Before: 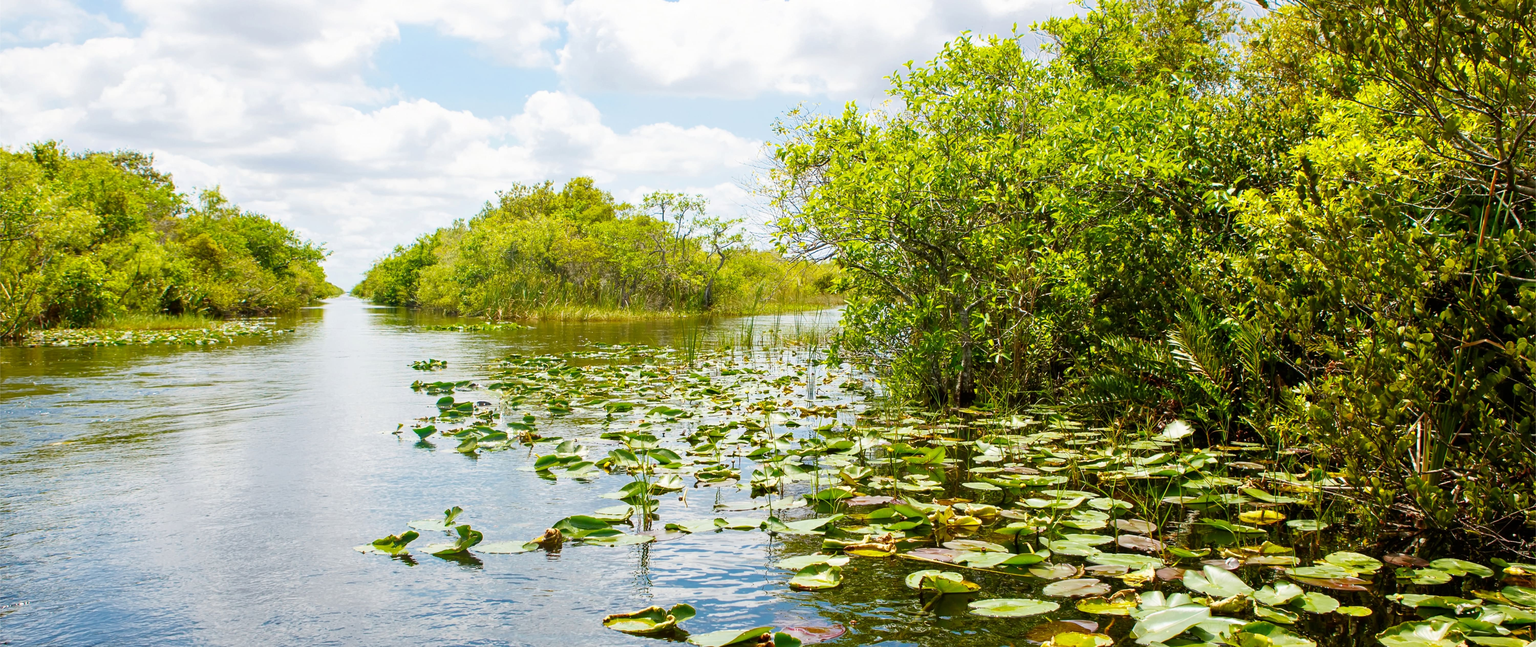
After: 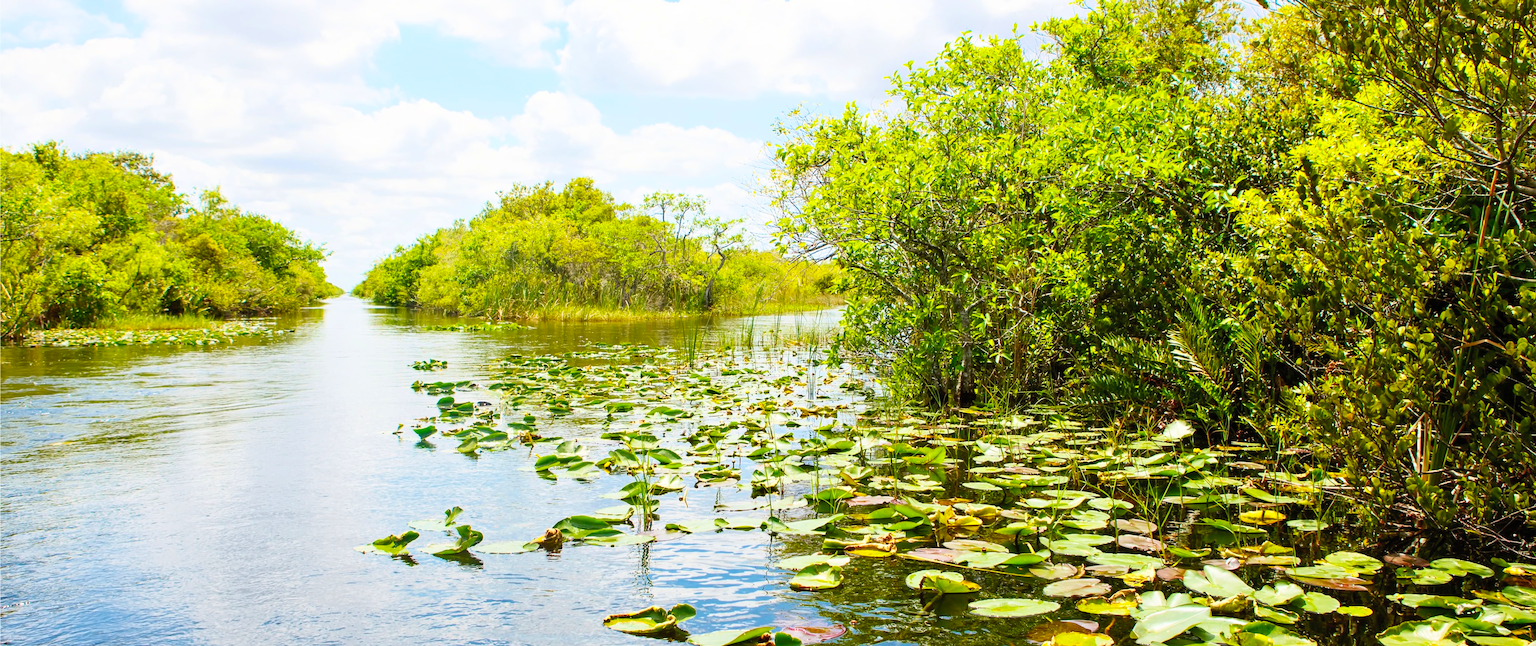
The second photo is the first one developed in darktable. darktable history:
contrast brightness saturation: contrast 0.196, brightness 0.162, saturation 0.226
